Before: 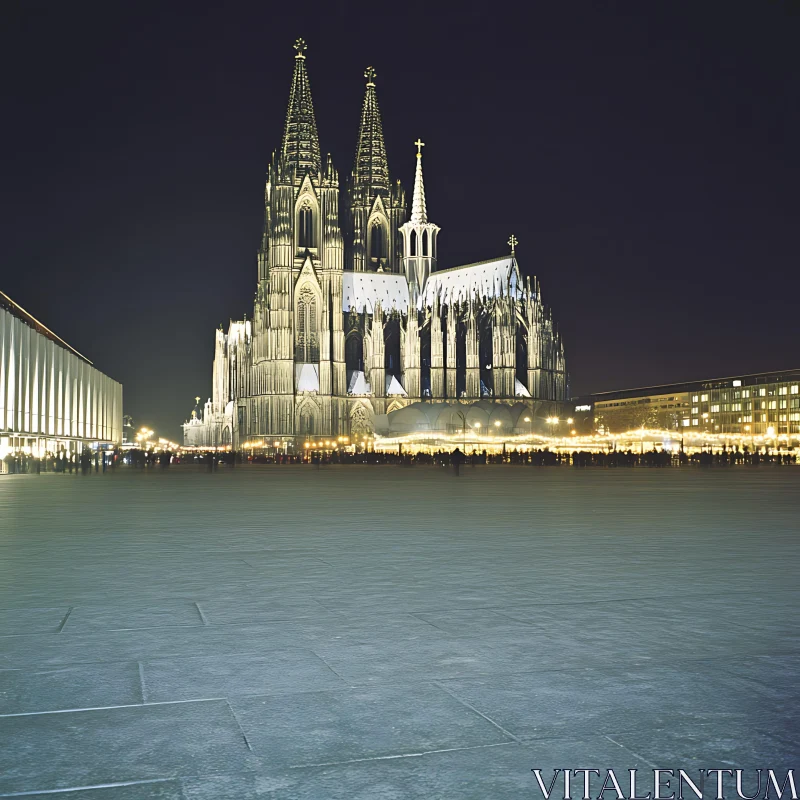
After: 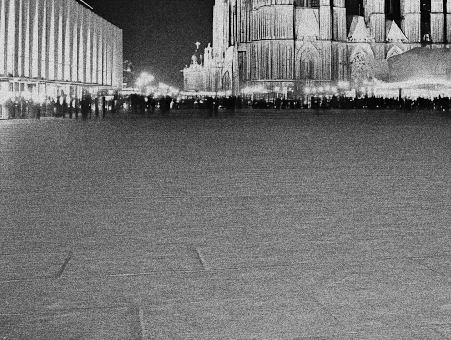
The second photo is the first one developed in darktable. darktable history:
exposure: exposure -0.462 EV, compensate highlight preservation false
contrast brightness saturation: brightness 0.13
filmic rgb: black relative exposure -5 EV, hardness 2.88, contrast 1.2
color balance: mode lift, gamma, gain (sRGB), lift [1, 0.69, 1, 1], gamma [1, 1.482, 1, 1], gain [1, 1, 1, 0.802]
crop: top 44.483%, right 43.593%, bottom 12.892%
grain: coarseness 10.62 ISO, strength 55.56%
monochrome: a -6.99, b 35.61, size 1.4
shadows and highlights: shadows -90, highlights 90, soften with gaussian
